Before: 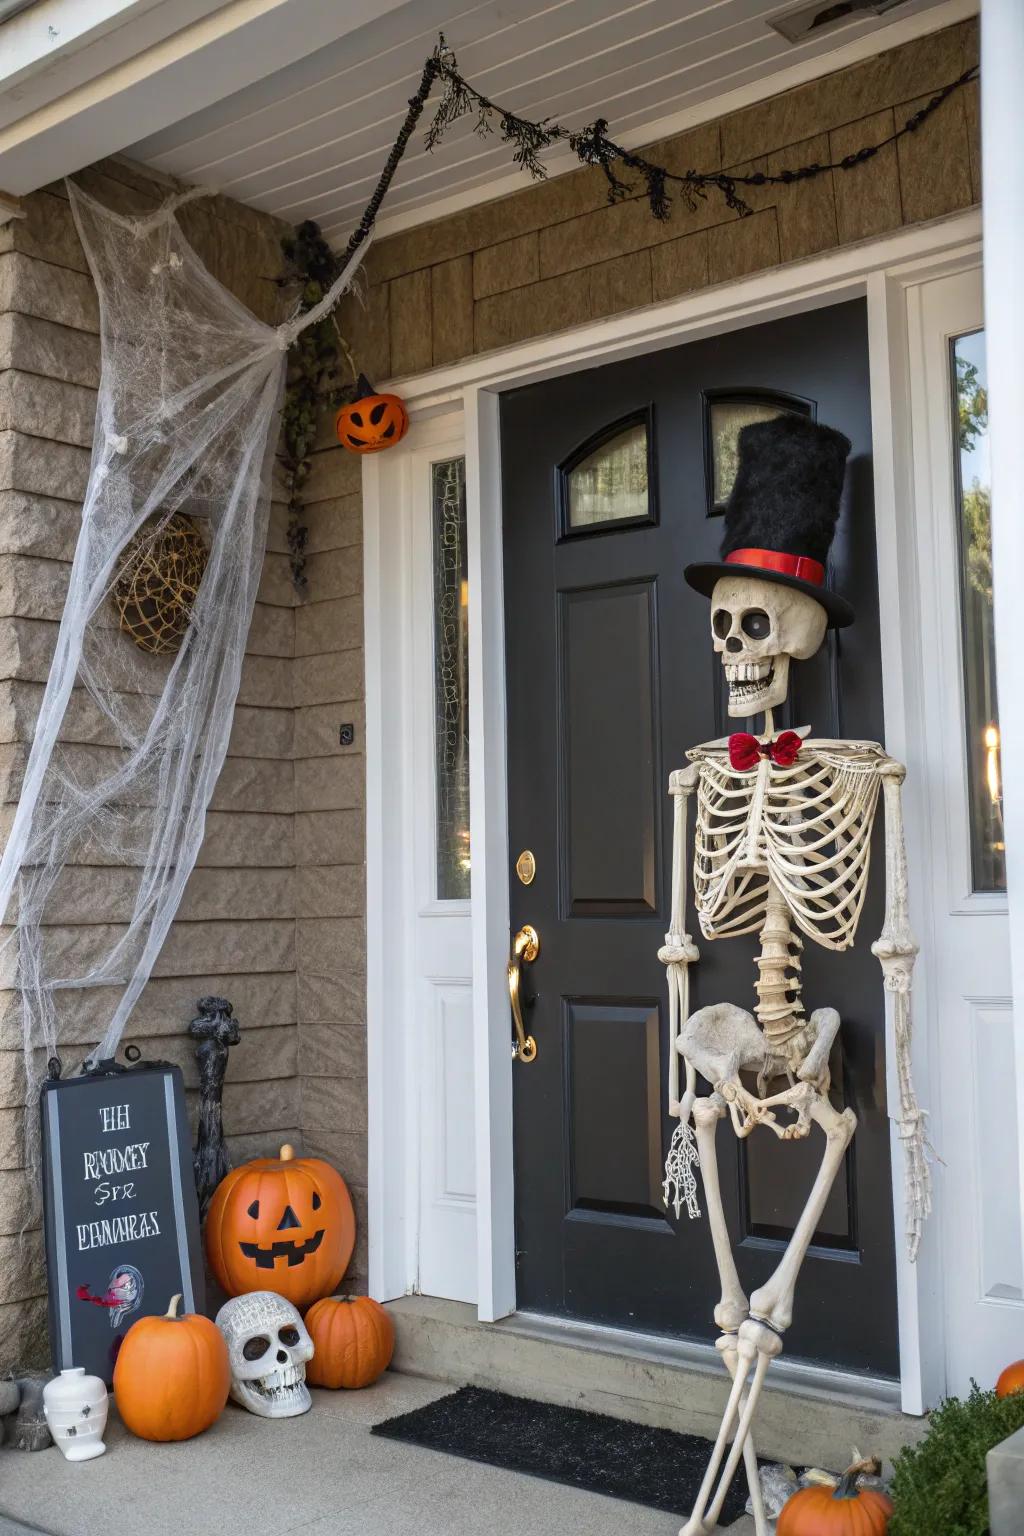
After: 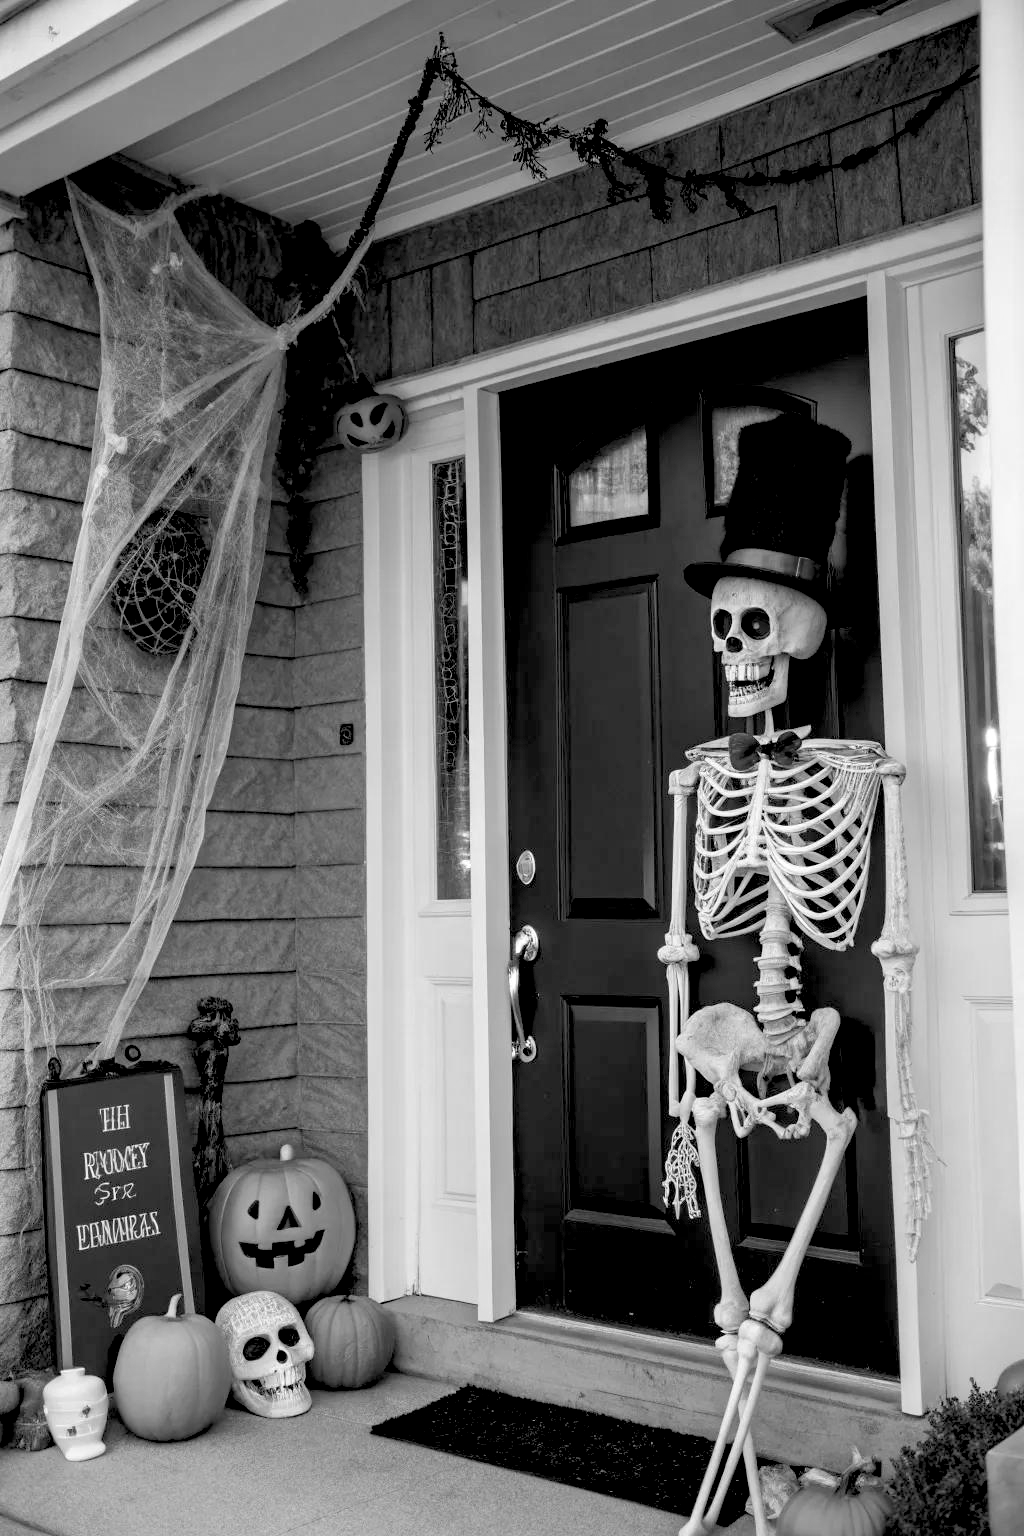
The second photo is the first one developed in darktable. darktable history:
monochrome: a 32, b 64, size 2.3
rgb levels: levels [[0.029, 0.461, 0.922], [0, 0.5, 1], [0, 0.5, 1]]
